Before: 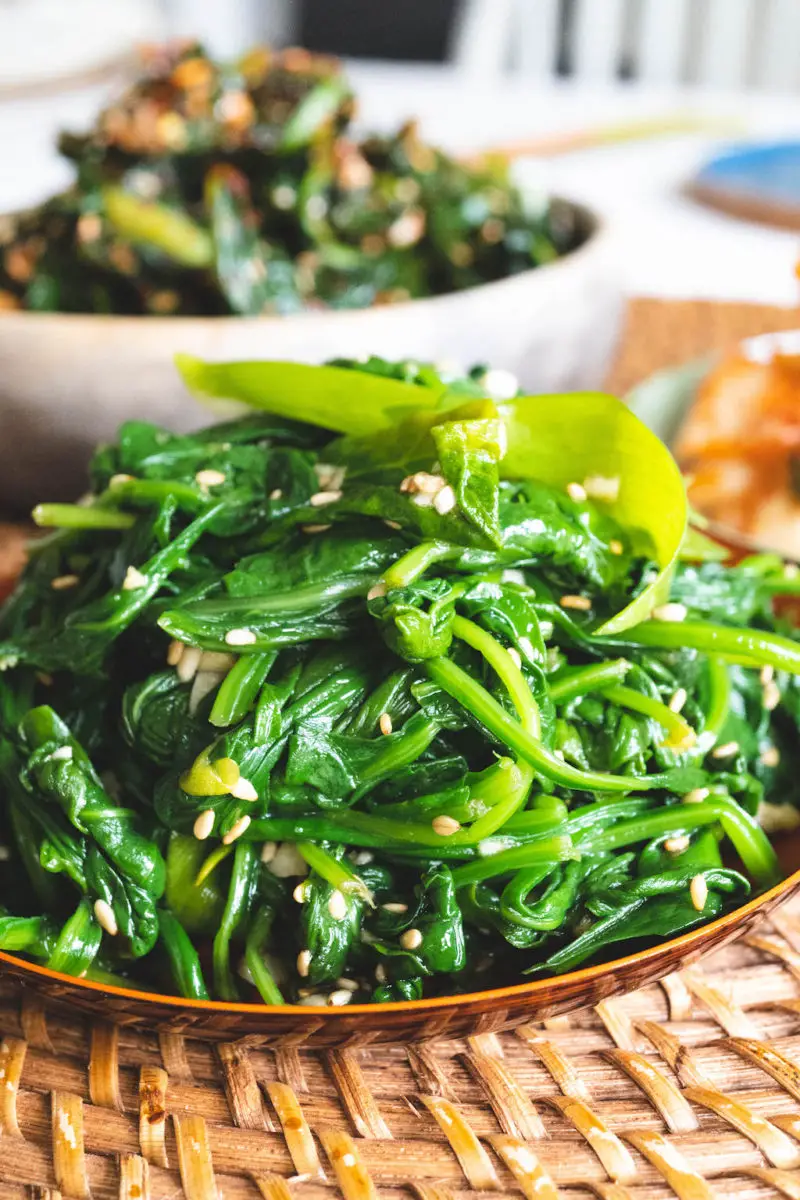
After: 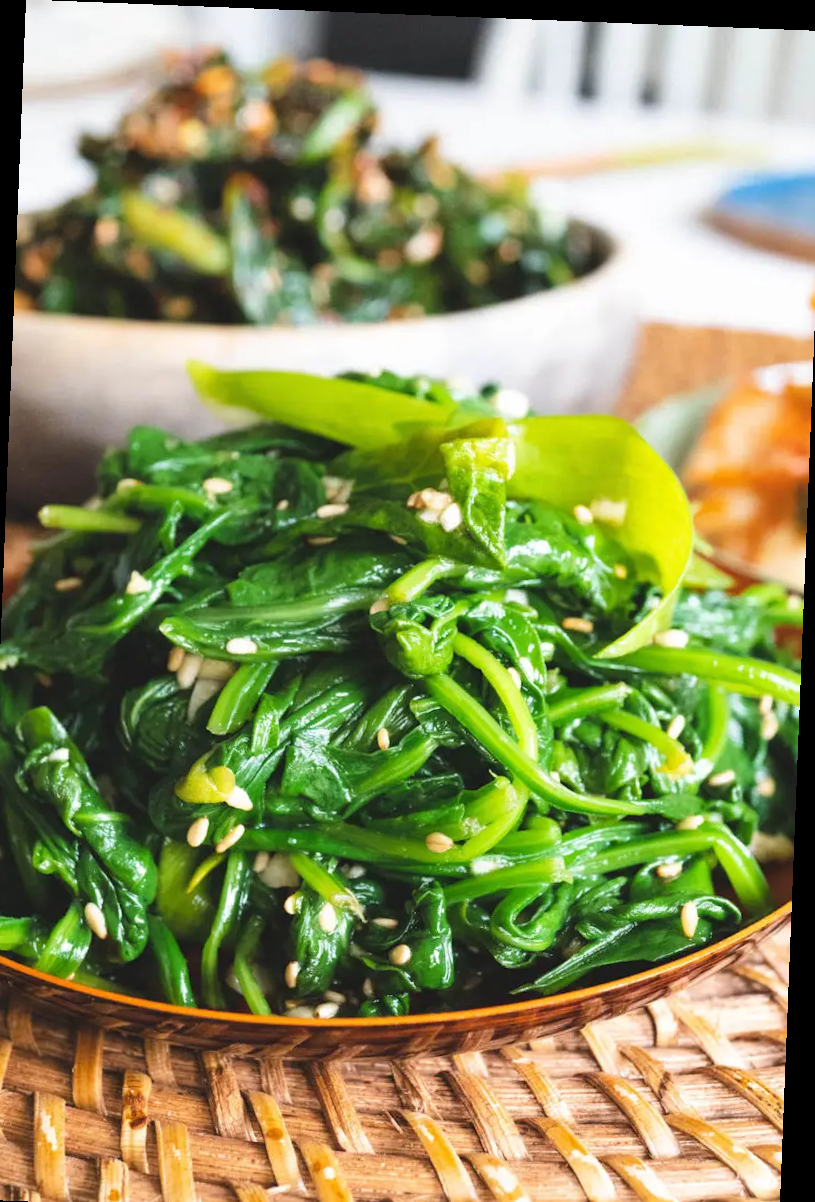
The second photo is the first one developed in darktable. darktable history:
rotate and perspective: rotation 2.27°, automatic cropping off
crop and rotate: left 2.536%, right 1.107%, bottom 2.246%
